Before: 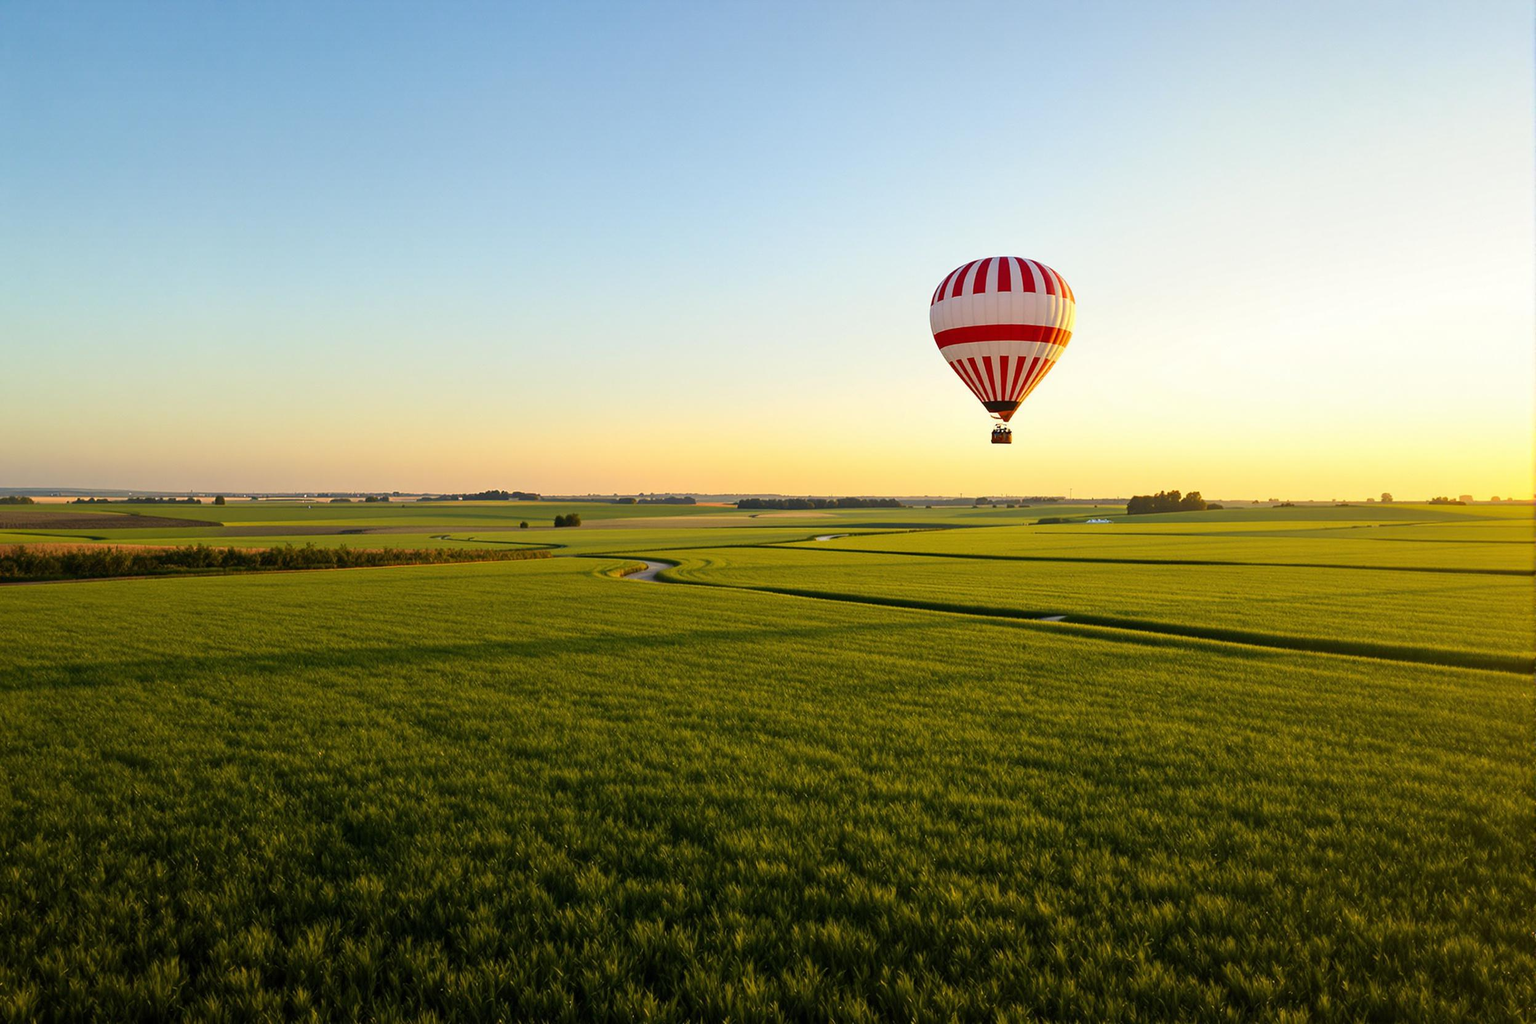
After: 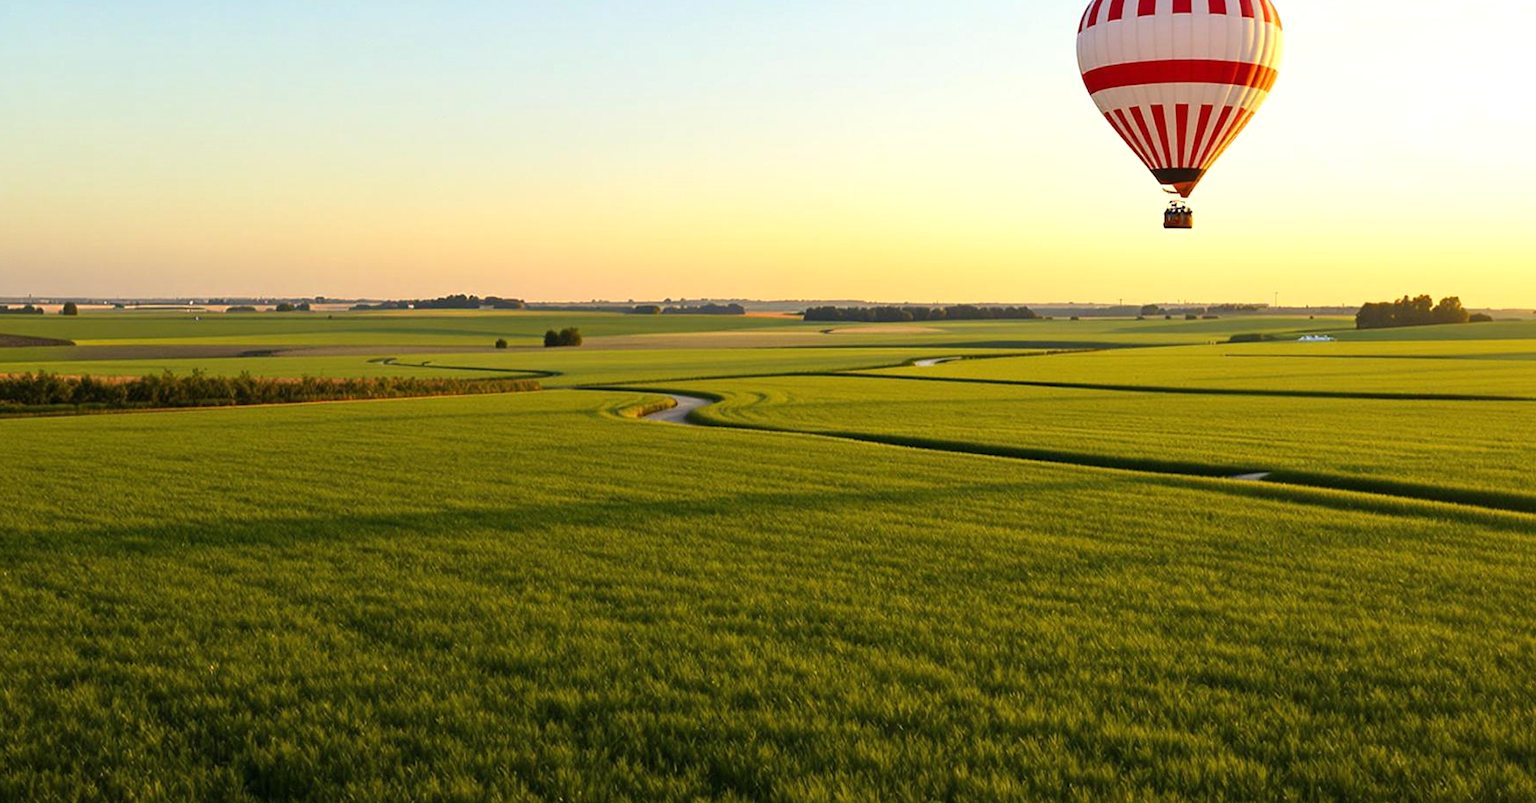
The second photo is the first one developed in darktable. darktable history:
exposure: exposure 0.2 EV, compensate highlight preservation false
crop: left 11.123%, top 27.61%, right 18.3%, bottom 17.034%
